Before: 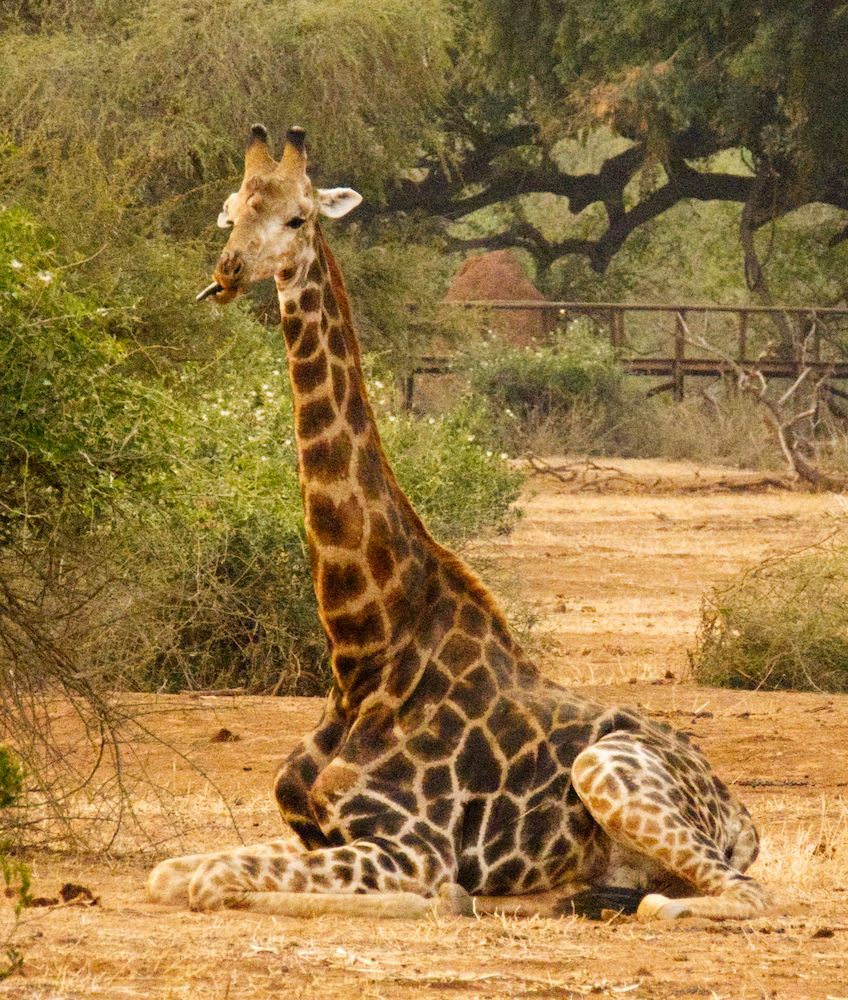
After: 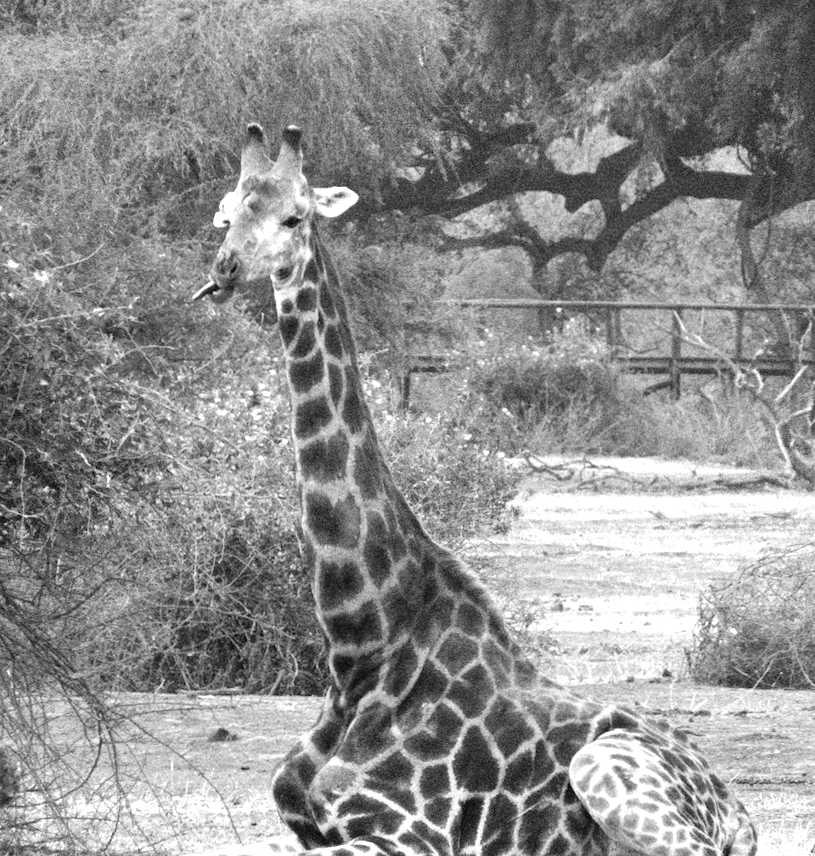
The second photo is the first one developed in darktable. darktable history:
exposure: black level correction 0, exposure 1.2 EV, compensate exposure bias true, compensate highlight preservation false
color calibration: output gray [0.253, 0.26, 0.487, 0], illuminant same as pipeline (D50), adaptation XYZ, x 0.346, y 0.358, temperature 5013.81 K, saturation algorithm version 1 (2020)
crop and rotate: angle 0.151°, left 0.277%, right 3.311%, bottom 14.101%
